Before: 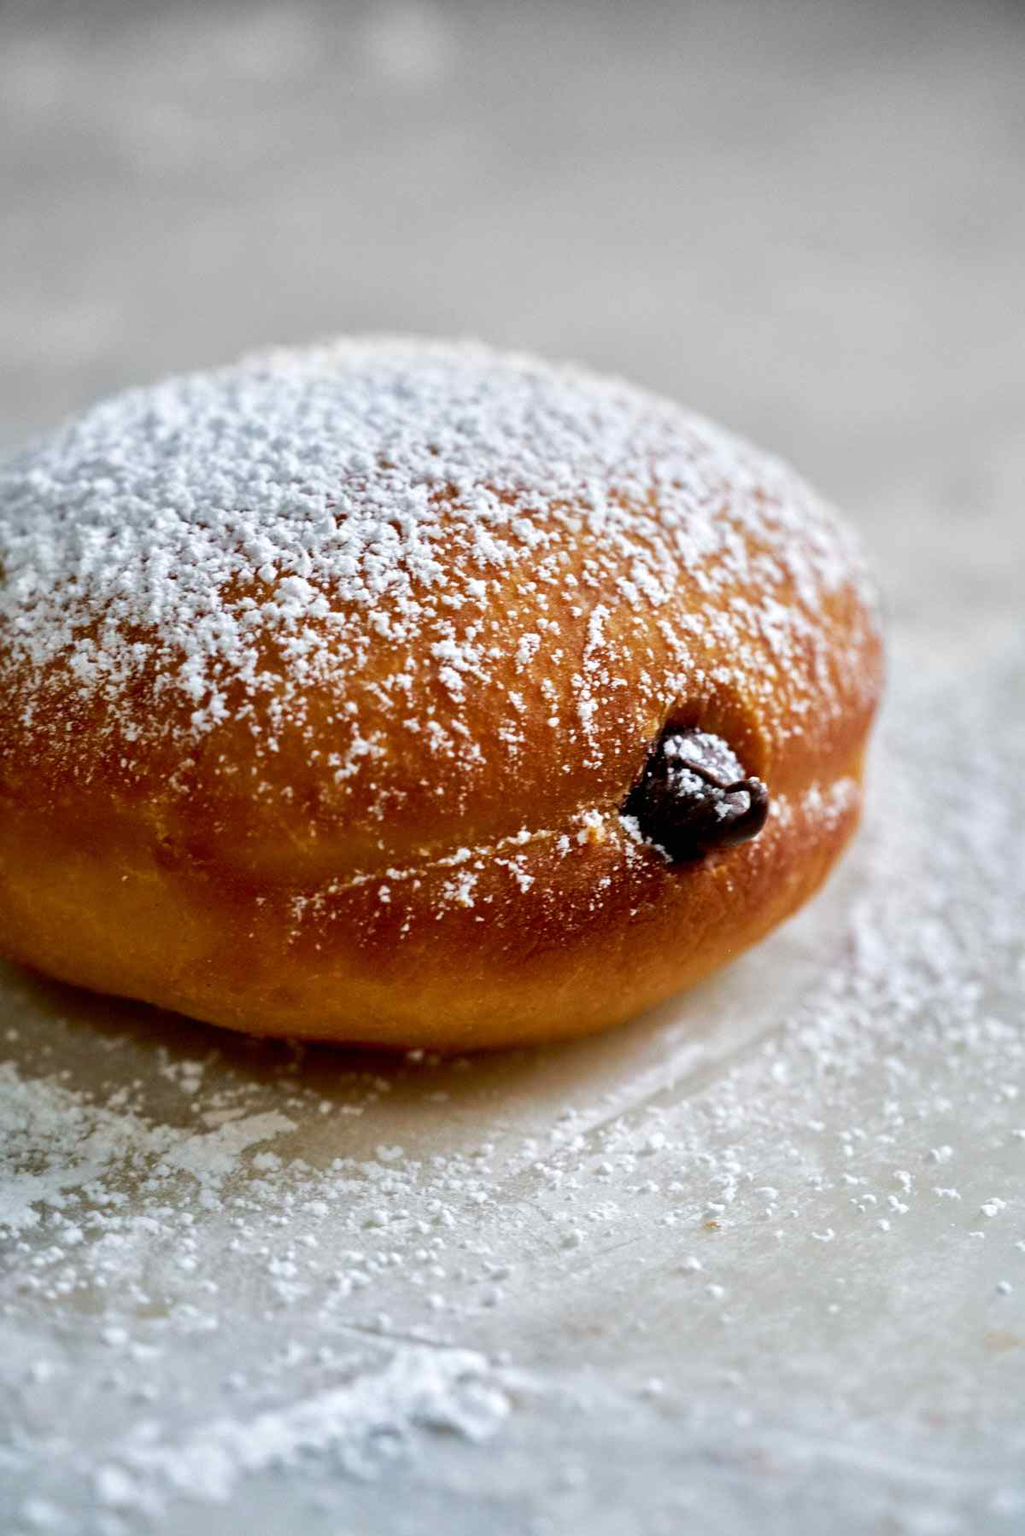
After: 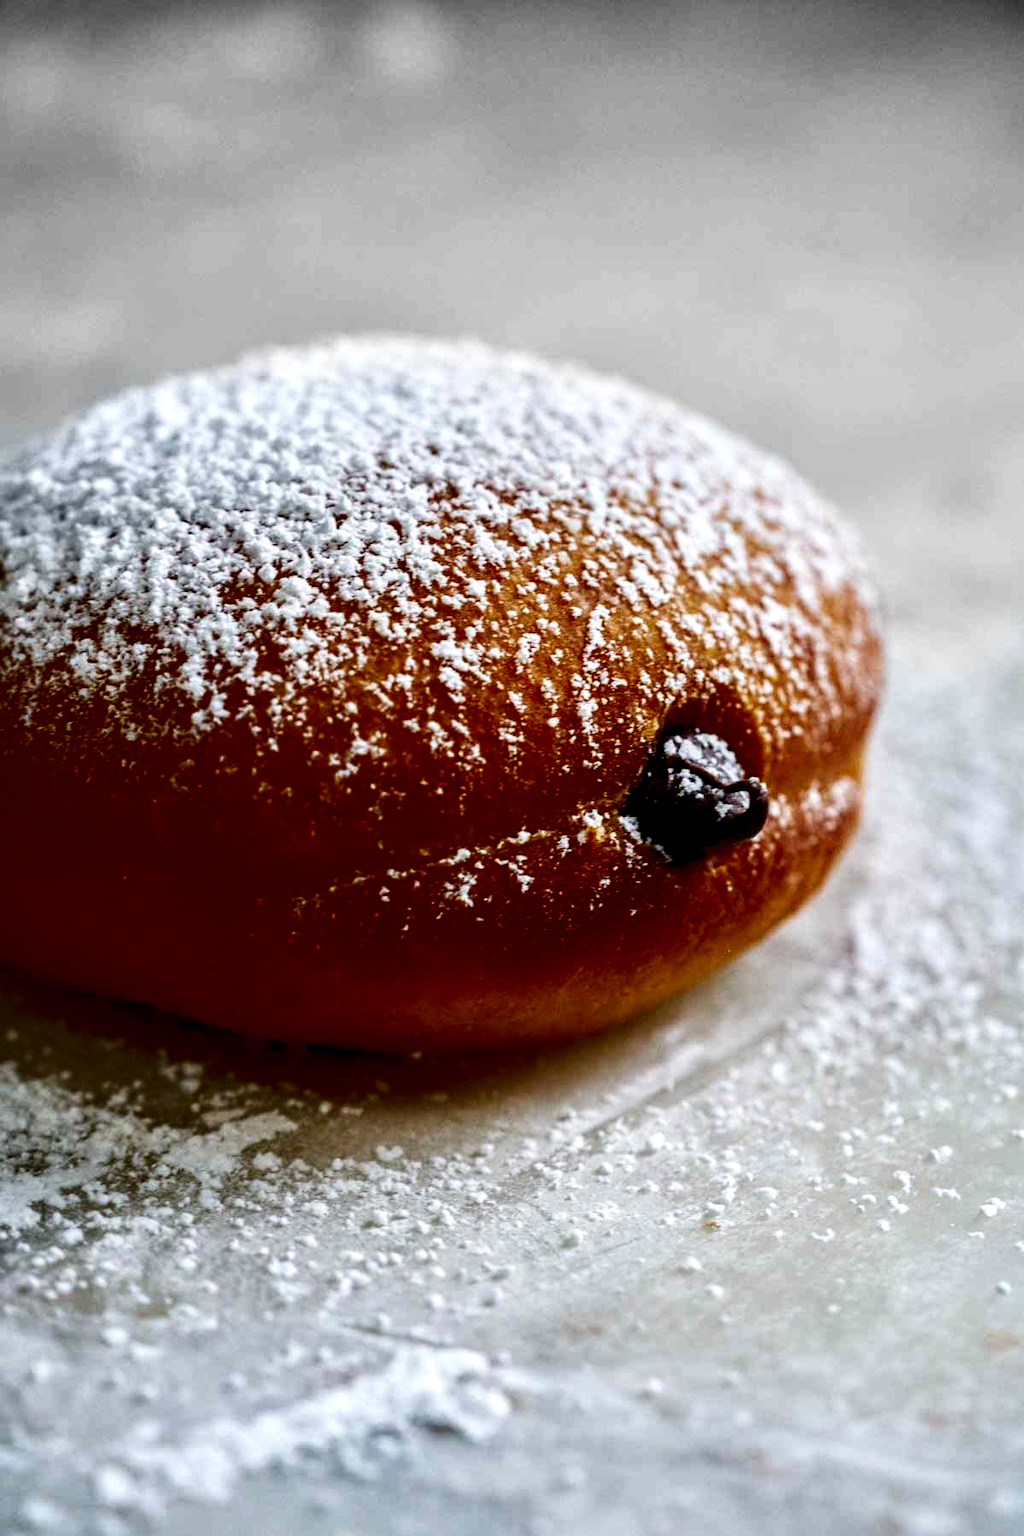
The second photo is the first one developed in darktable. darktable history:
local contrast: highlights 41%, shadows 62%, detail 137%, midtone range 0.519
shadows and highlights: shadows -68.61, highlights 35.75, soften with gaussian
contrast brightness saturation: contrast 0.189, brightness -0.221, saturation 0.111
